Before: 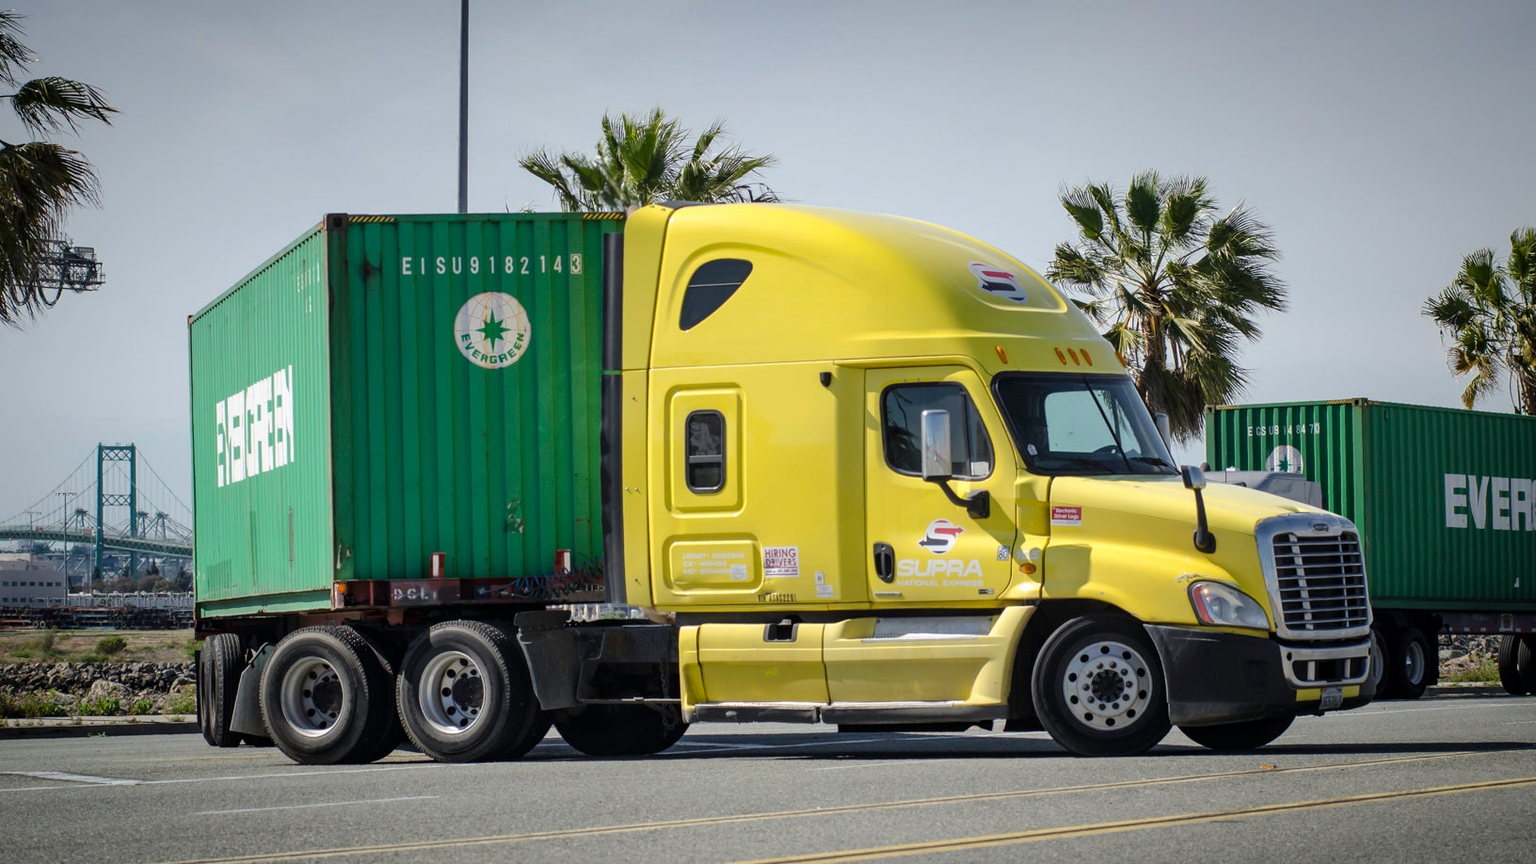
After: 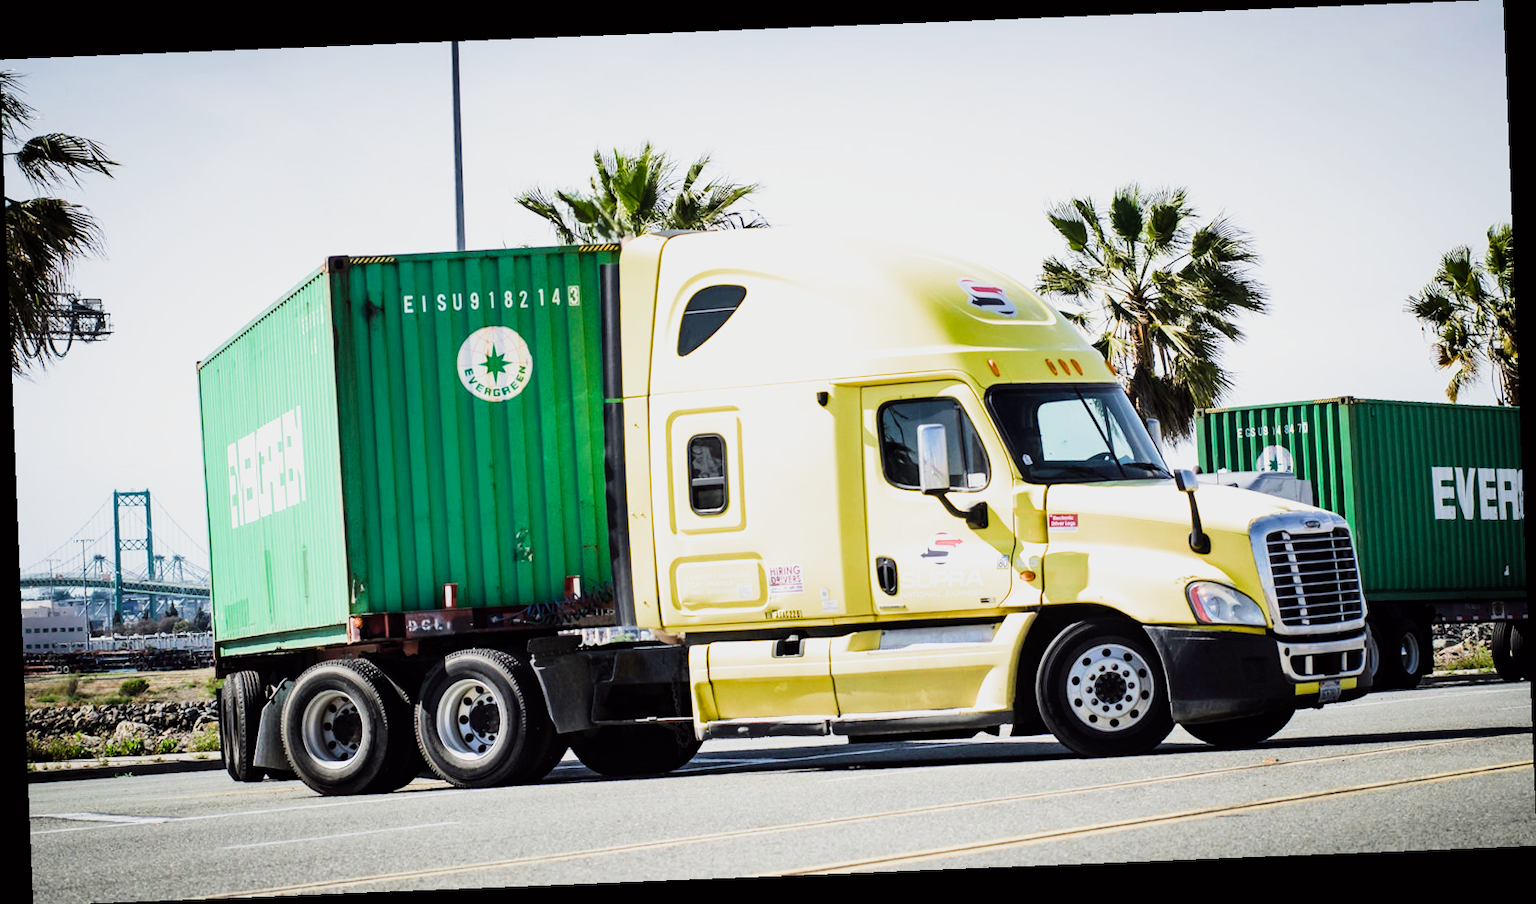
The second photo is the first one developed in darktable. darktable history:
filmic rgb: black relative exposure -13 EV, threshold 3 EV, target white luminance 85%, hardness 6.3, latitude 42.11%, contrast 0.858, shadows ↔ highlights balance 8.63%, color science v4 (2020), enable highlight reconstruction true
color balance: lift [1, 1, 0.999, 1.001], gamma [1, 1.003, 1.005, 0.995], gain [1, 0.992, 0.988, 1.012], contrast 5%, output saturation 110%
tone equalizer: -8 EV -1.08 EV, -7 EV -1.01 EV, -6 EV -0.867 EV, -5 EV -0.578 EV, -3 EV 0.578 EV, -2 EV 0.867 EV, -1 EV 1.01 EV, +0 EV 1.08 EV, edges refinement/feathering 500, mask exposure compensation -1.57 EV, preserve details no
rotate and perspective: rotation -2.29°, automatic cropping off
exposure: black level correction 0, exposure 0.7 EV, compensate exposure bias true, compensate highlight preservation false
